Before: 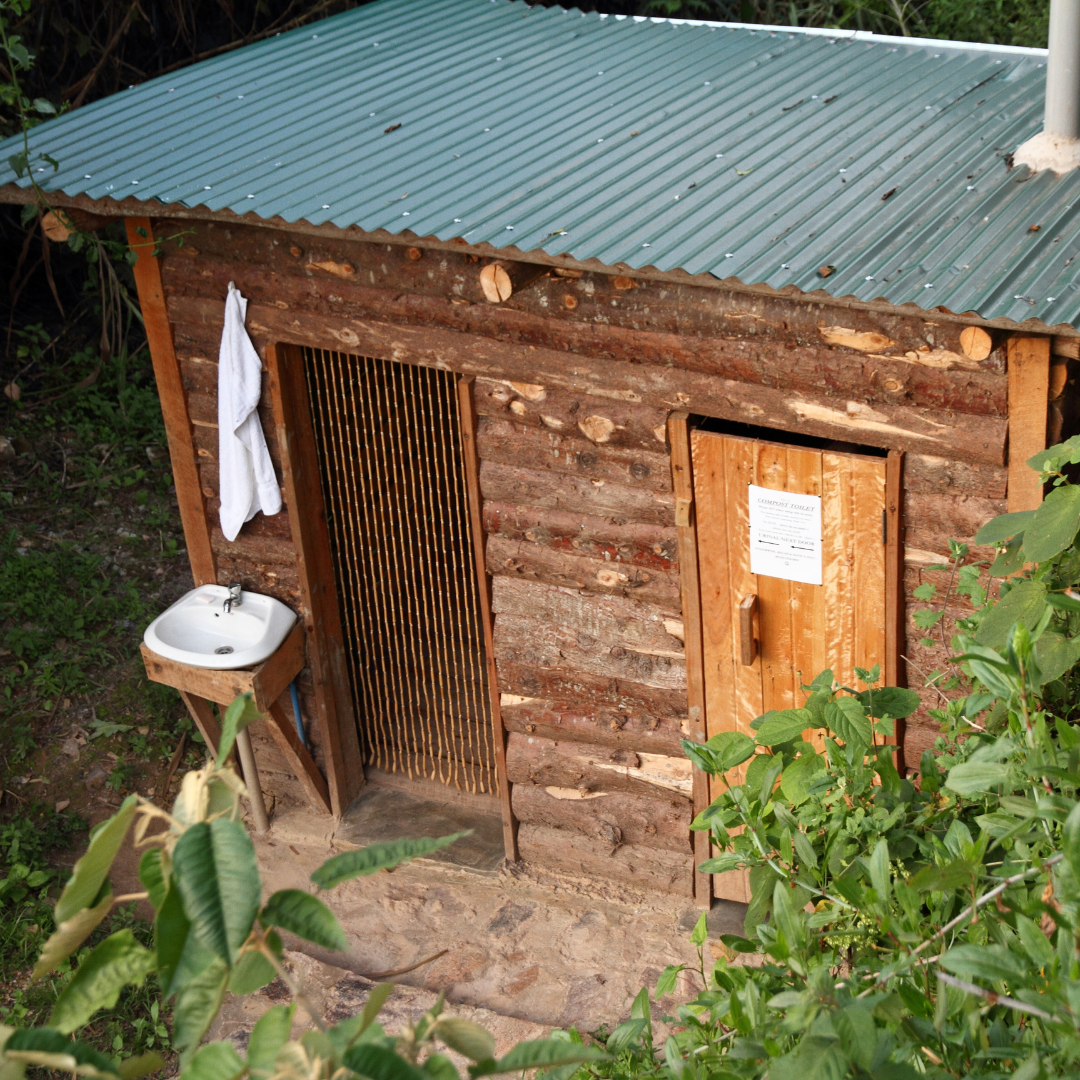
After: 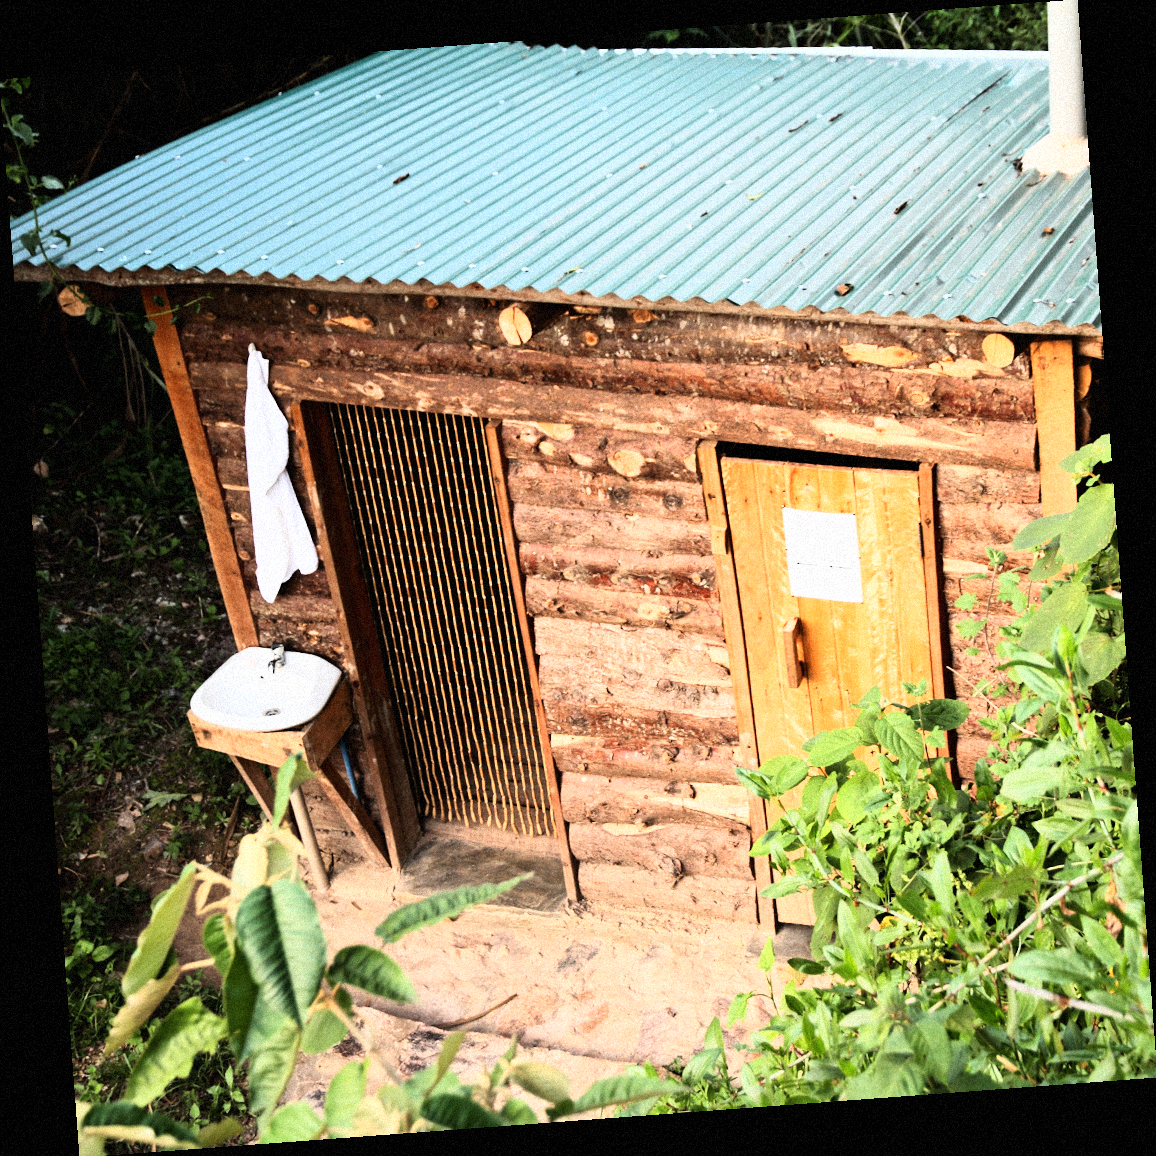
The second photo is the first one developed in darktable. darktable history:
rgb curve: curves: ch0 [(0, 0) (0.21, 0.15) (0.24, 0.21) (0.5, 0.75) (0.75, 0.96) (0.89, 0.99) (1, 1)]; ch1 [(0, 0.02) (0.21, 0.13) (0.25, 0.2) (0.5, 0.67) (0.75, 0.9) (0.89, 0.97) (1, 1)]; ch2 [(0, 0.02) (0.21, 0.13) (0.25, 0.2) (0.5, 0.67) (0.75, 0.9) (0.89, 0.97) (1, 1)], compensate middle gray true
rotate and perspective: rotation -4.25°, automatic cropping off
grain: mid-tones bias 0%
